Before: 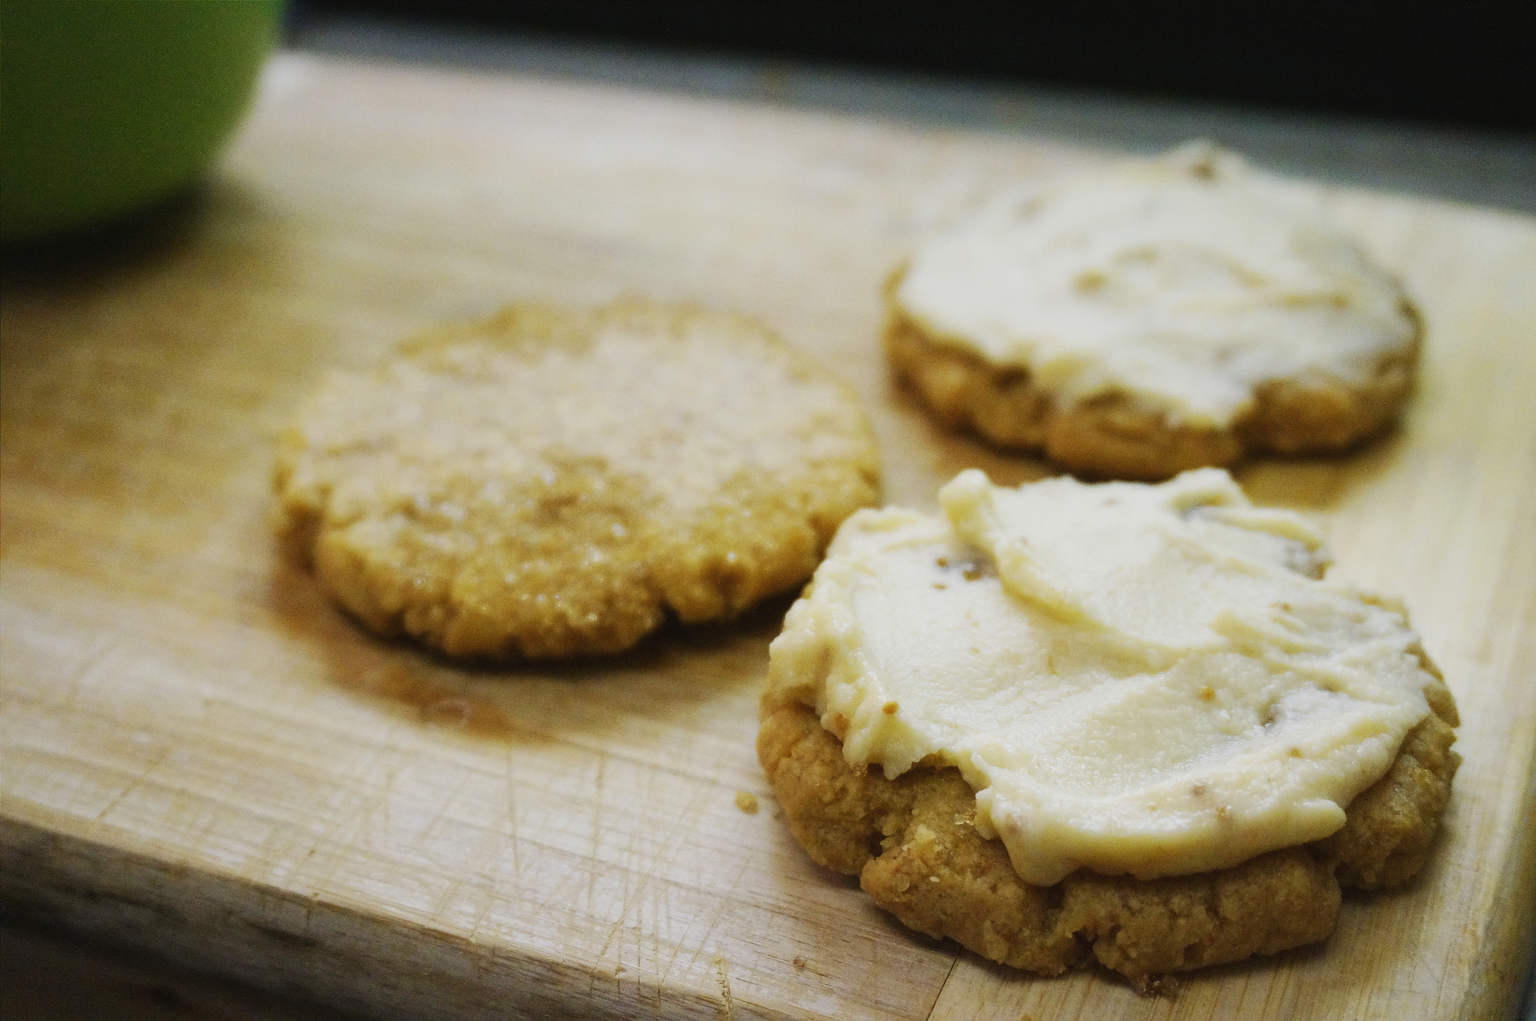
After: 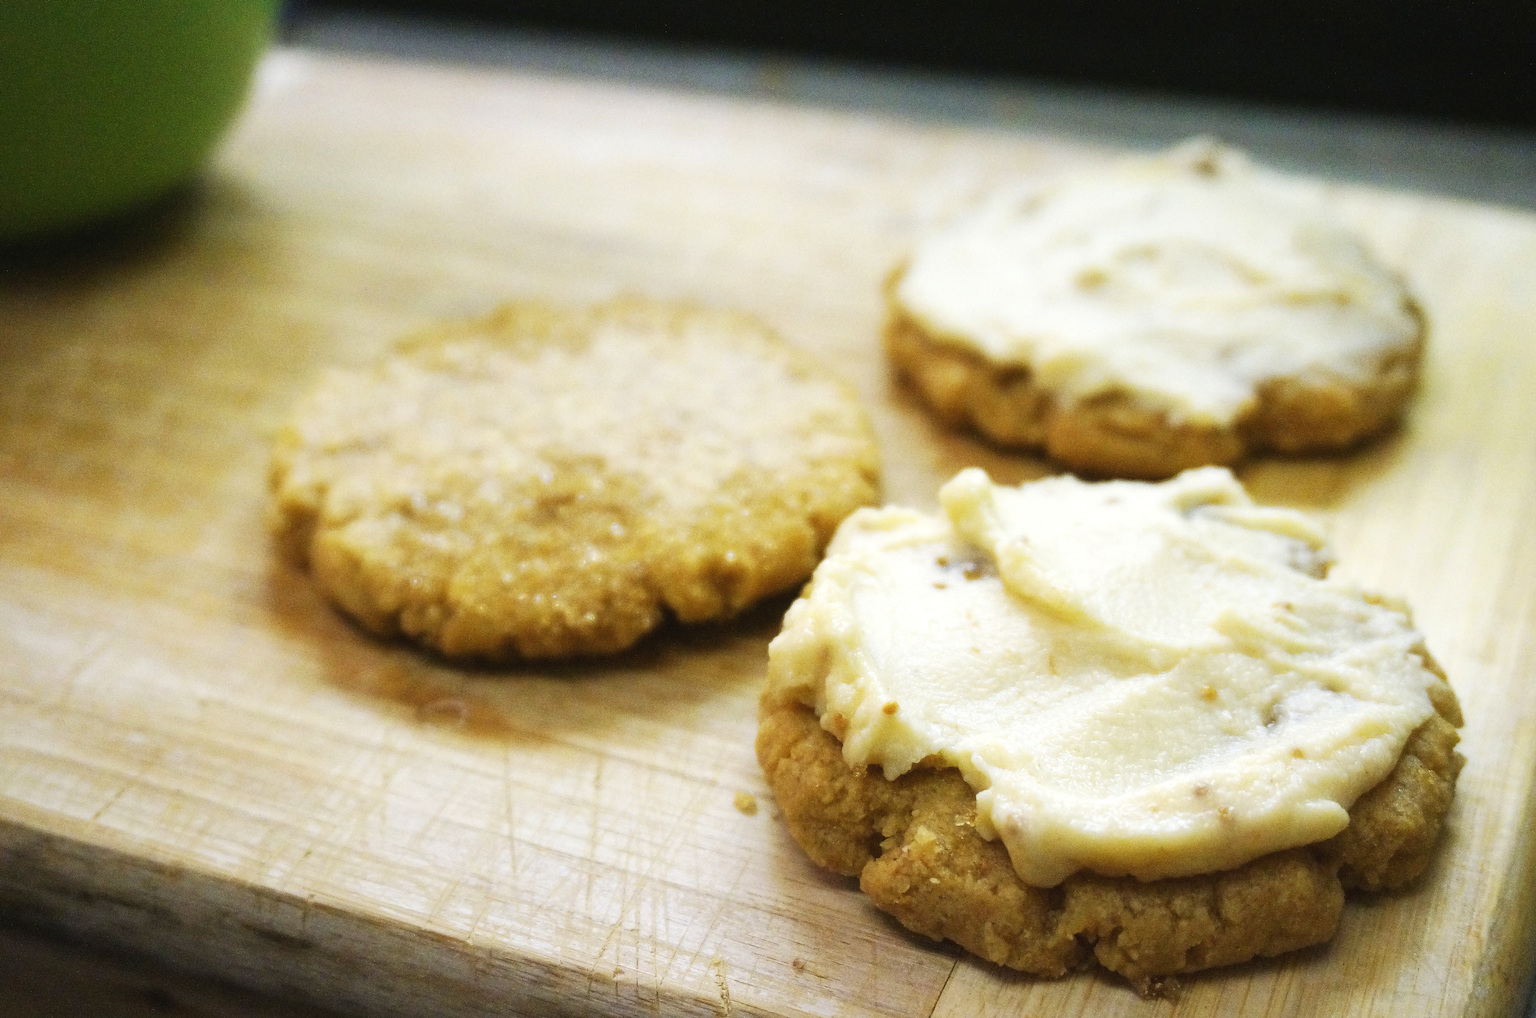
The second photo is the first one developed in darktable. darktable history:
exposure: black level correction 0.001, exposure 0.5 EV, compensate exposure bias true, compensate highlight preservation false
crop: left 0.434%, top 0.485%, right 0.244%, bottom 0.386%
